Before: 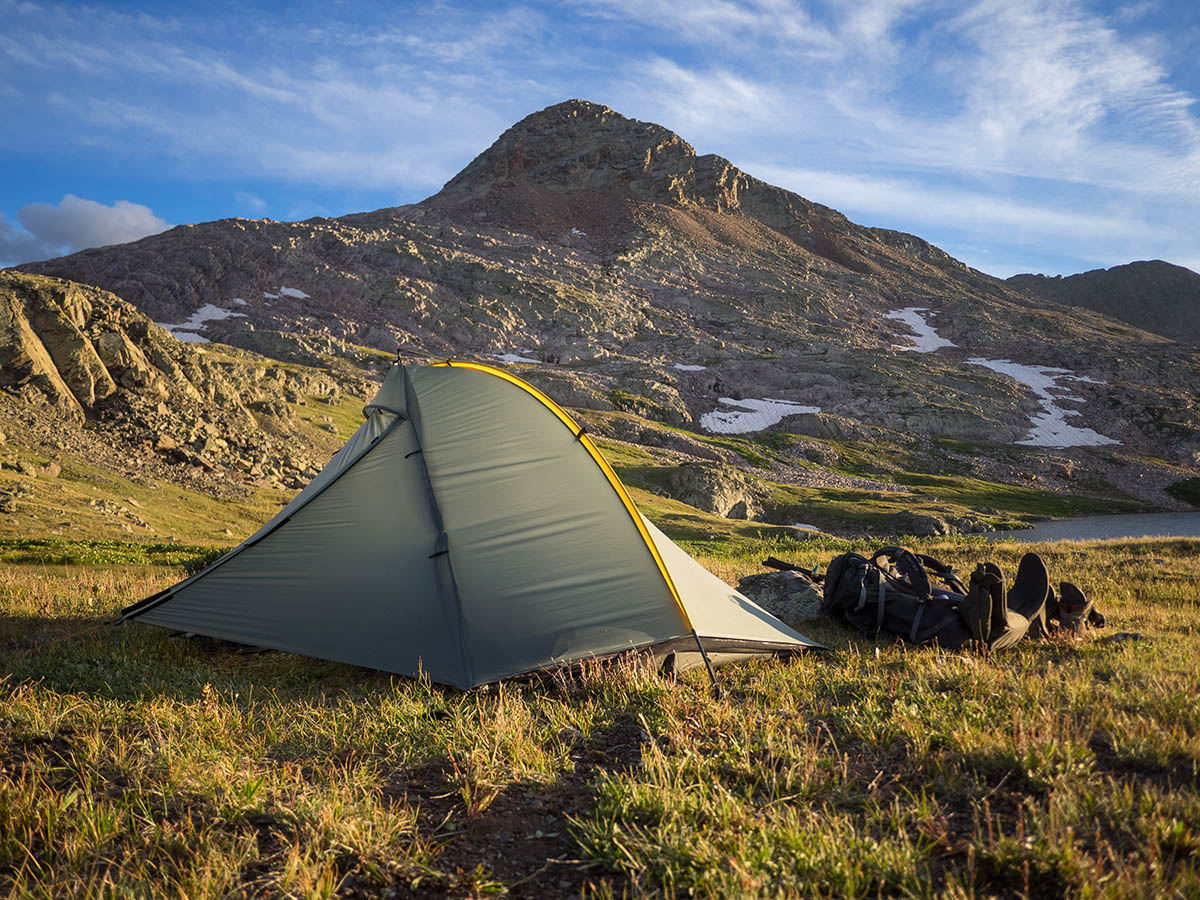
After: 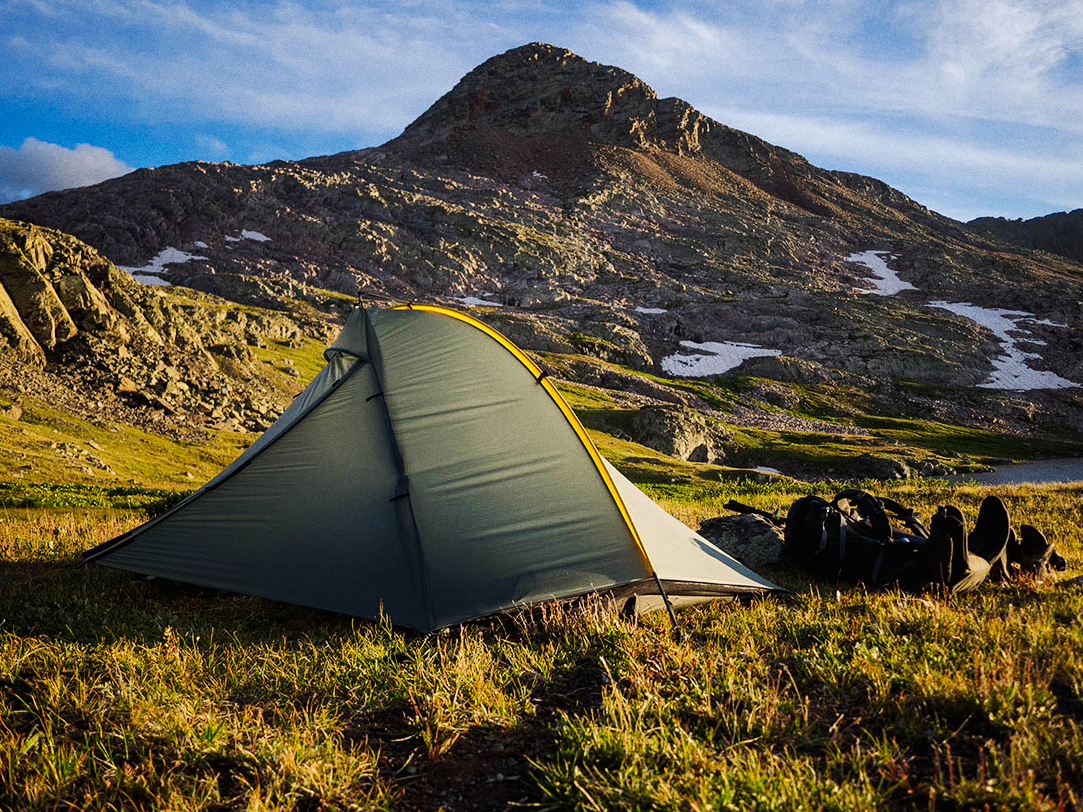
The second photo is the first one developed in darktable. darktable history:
crop: left 3.305%, top 6.436%, right 6.389%, bottom 3.258%
grain: coarseness 0.09 ISO
tone curve: curves: ch0 [(0, 0) (0.003, 0.007) (0.011, 0.008) (0.025, 0.007) (0.044, 0.009) (0.069, 0.012) (0.1, 0.02) (0.136, 0.035) (0.177, 0.06) (0.224, 0.104) (0.277, 0.16) (0.335, 0.228) (0.399, 0.308) (0.468, 0.418) (0.543, 0.525) (0.623, 0.635) (0.709, 0.723) (0.801, 0.802) (0.898, 0.889) (1, 1)], preserve colors none
